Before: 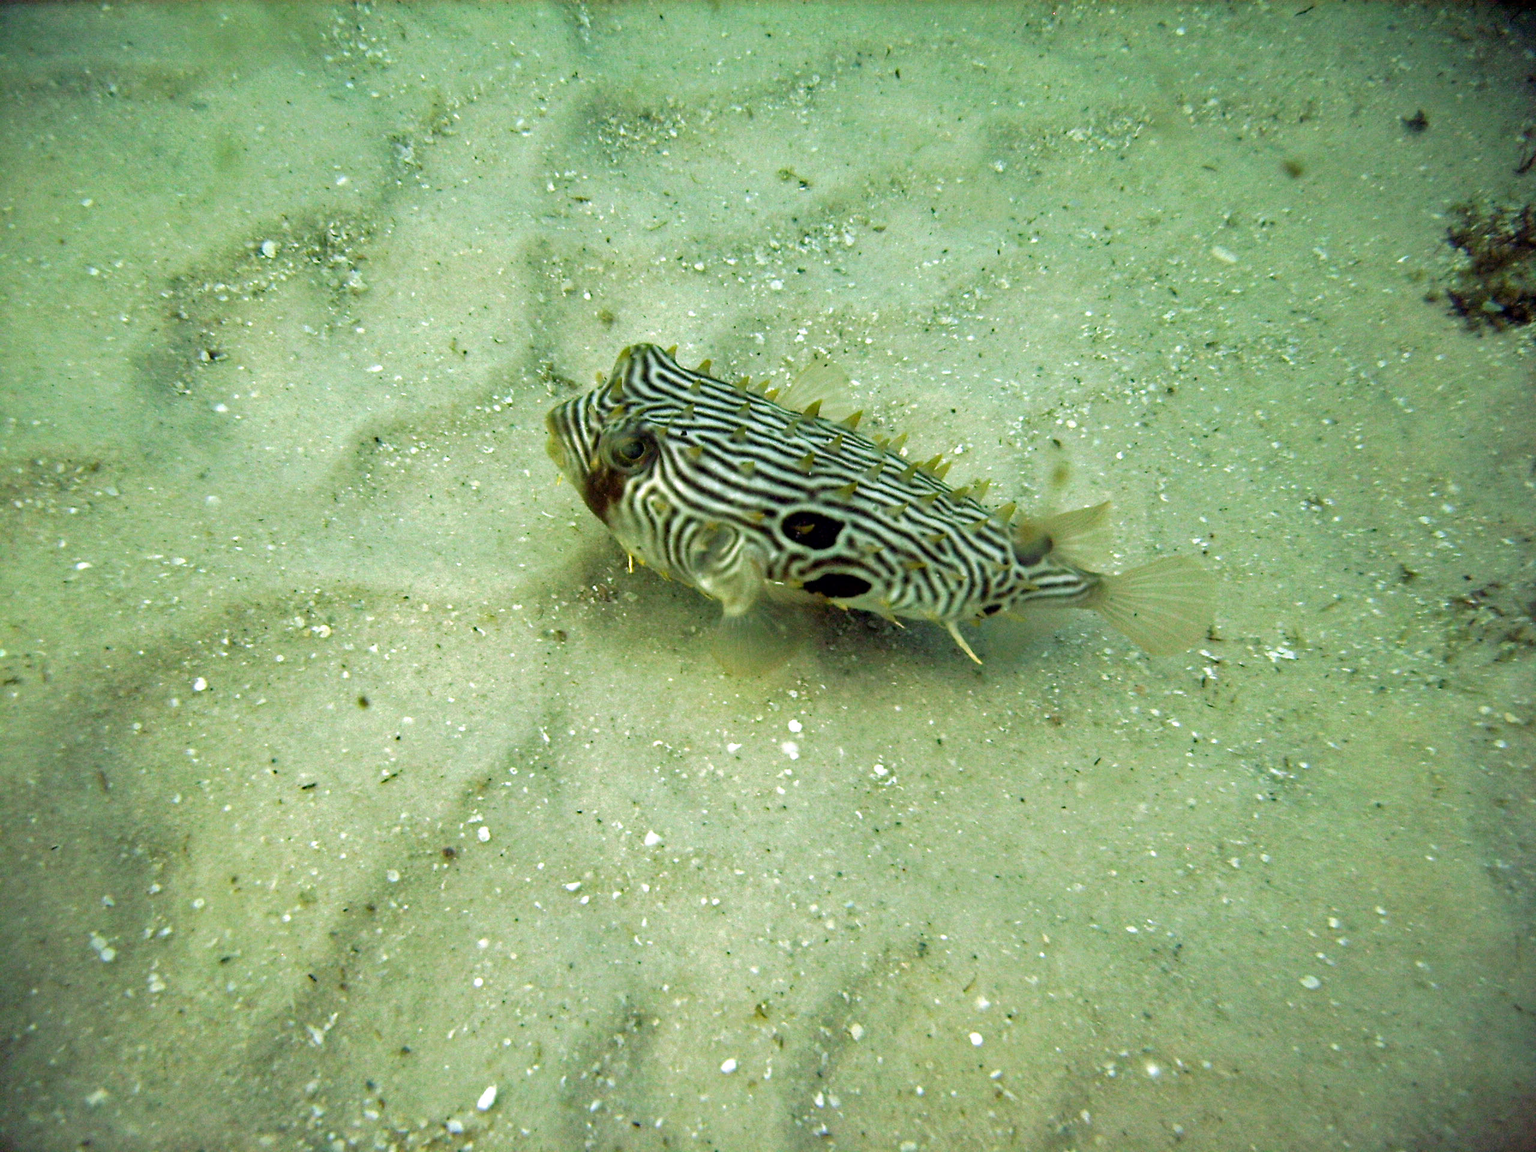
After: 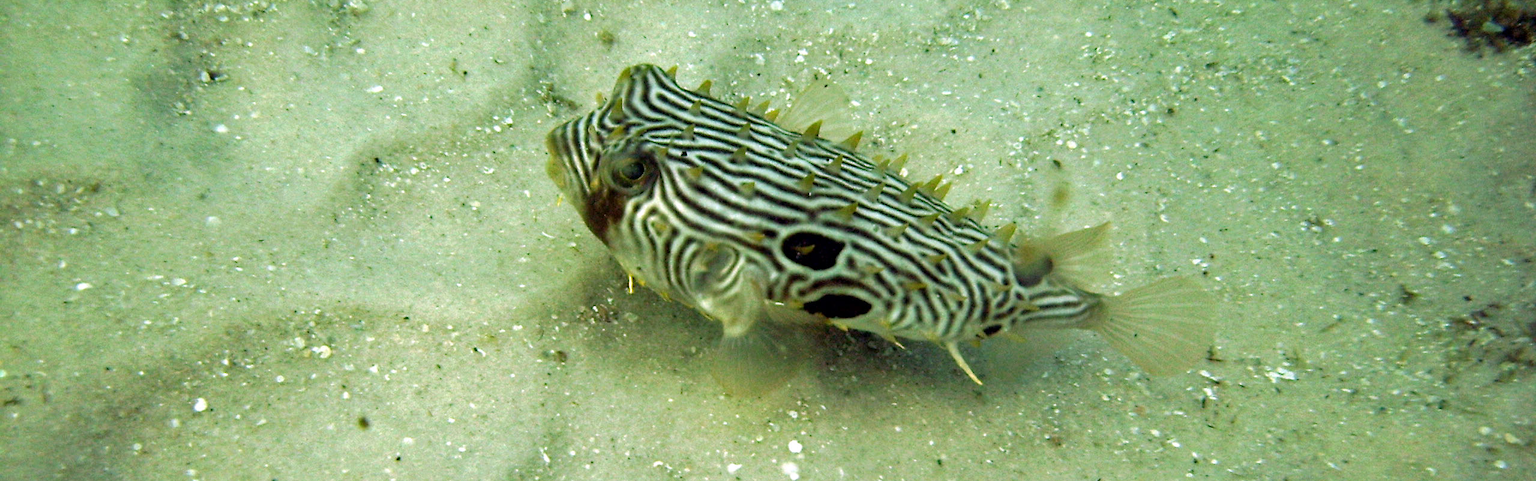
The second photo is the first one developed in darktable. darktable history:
crop and rotate: top 24.31%, bottom 33.871%
